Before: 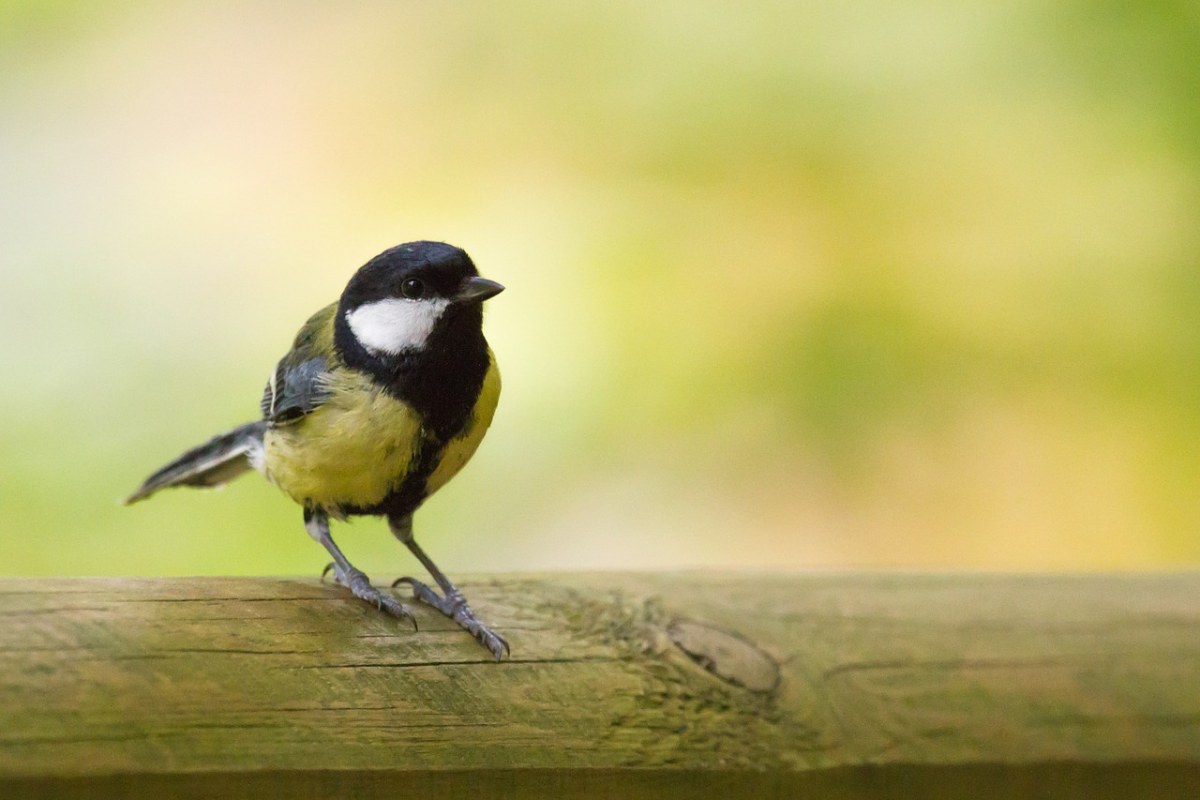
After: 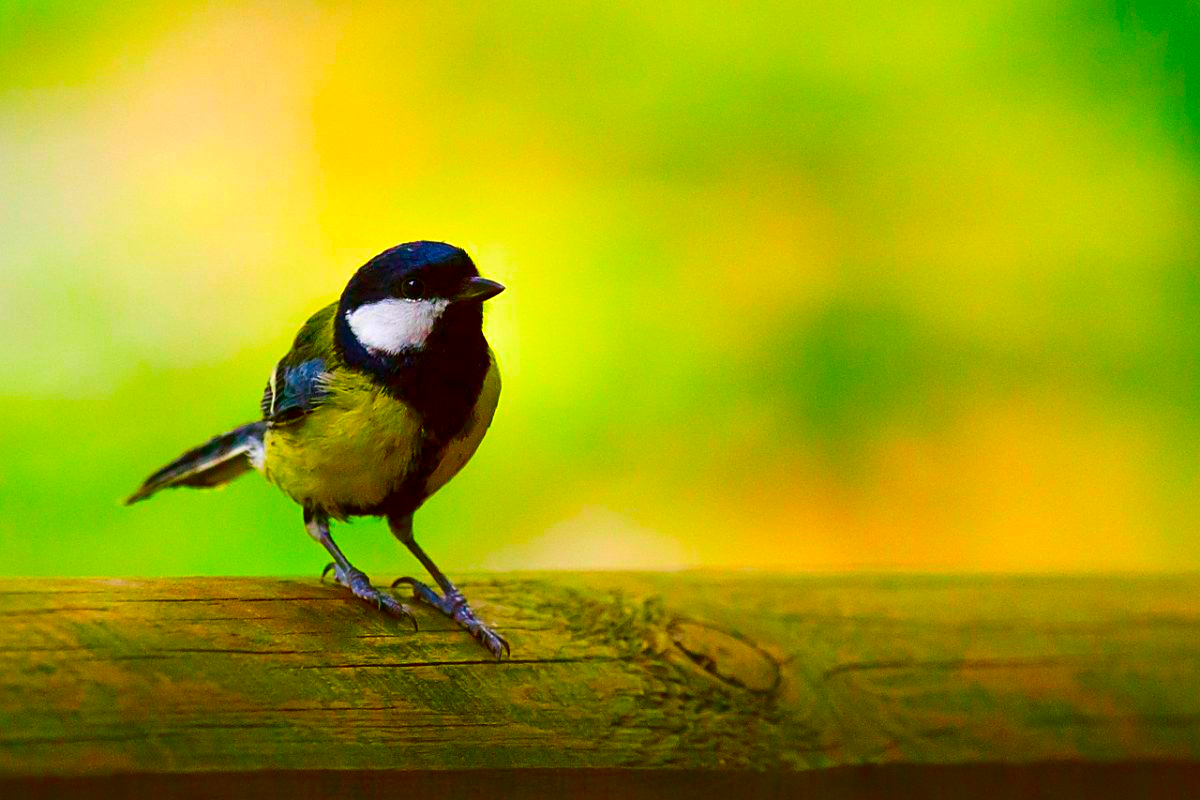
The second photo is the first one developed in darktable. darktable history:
contrast brightness saturation: contrast 0.13, brightness -0.24, saturation 0.14
sharpen: on, module defaults
color correction: saturation 3
